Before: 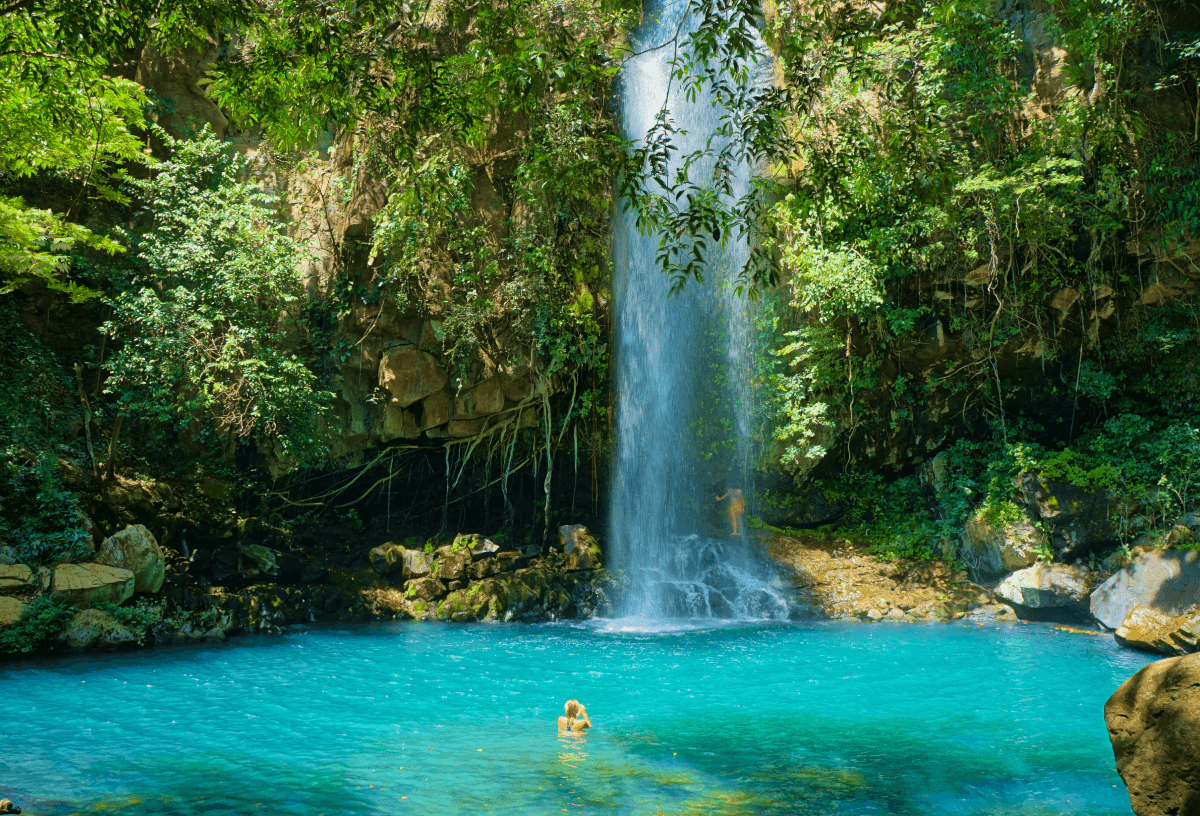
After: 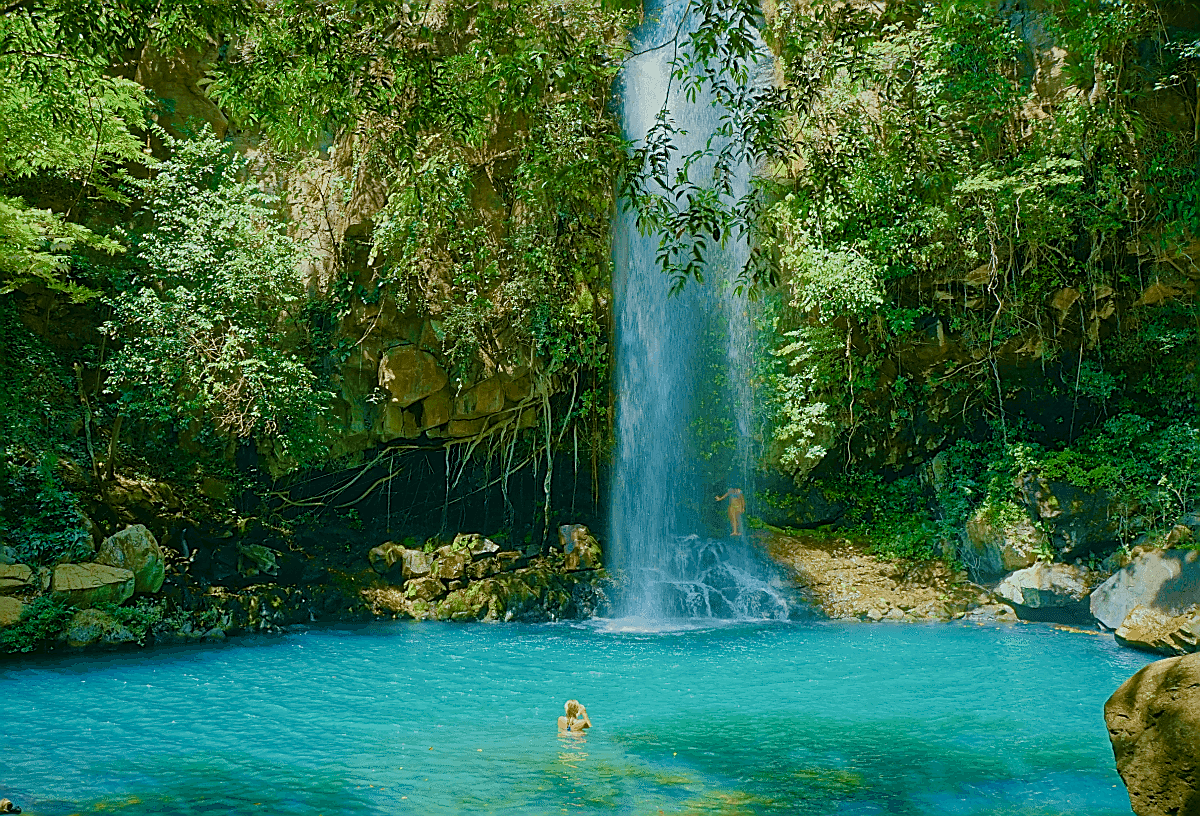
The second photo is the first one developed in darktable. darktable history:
color balance rgb: shadows lift › chroma 1%, shadows lift › hue 113°, highlights gain › chroma 0.2%, highlights gain › hue 333°, perceptual saturation grading › global saturation 20%, perceptual saturation grading › highlights -50%, perceptual saturation grading › shadows 25%, contrast -20%
sharpen: radius 1.4, amount 1.25, threshold 0.7
color correction: highlights a* -6.69, highlights b* 0.49
